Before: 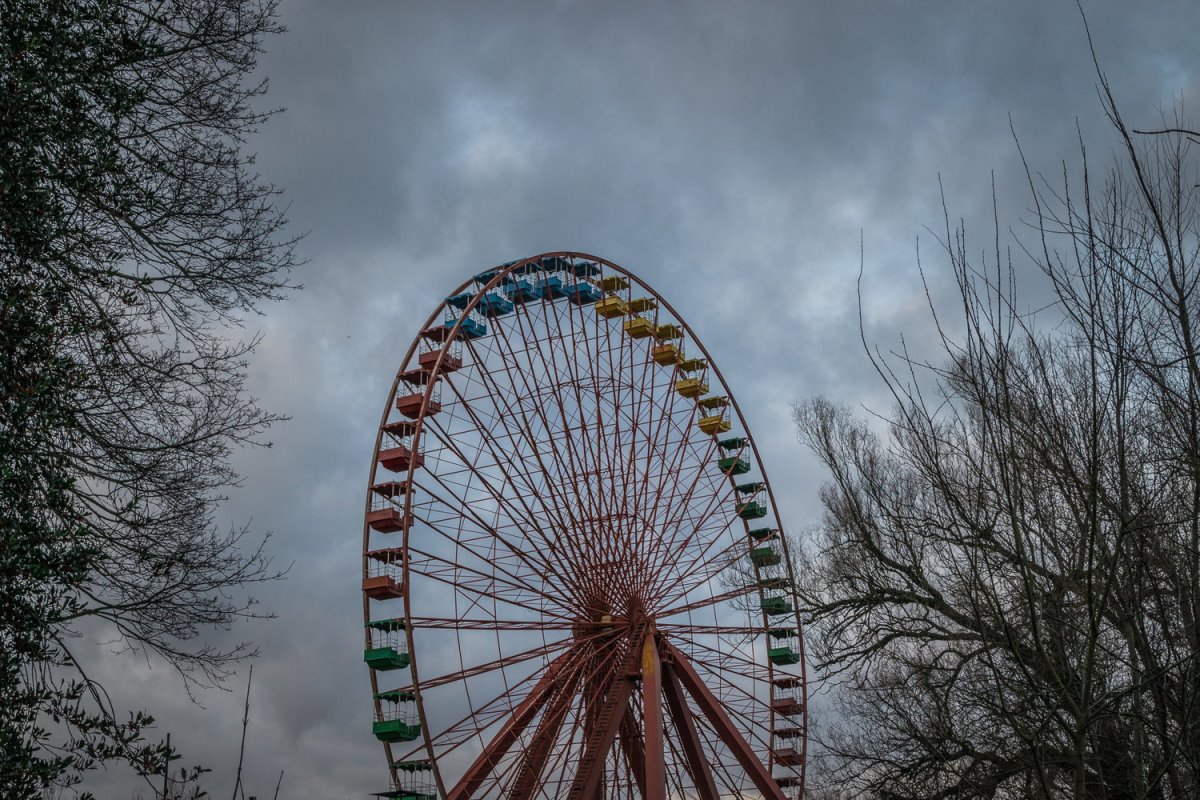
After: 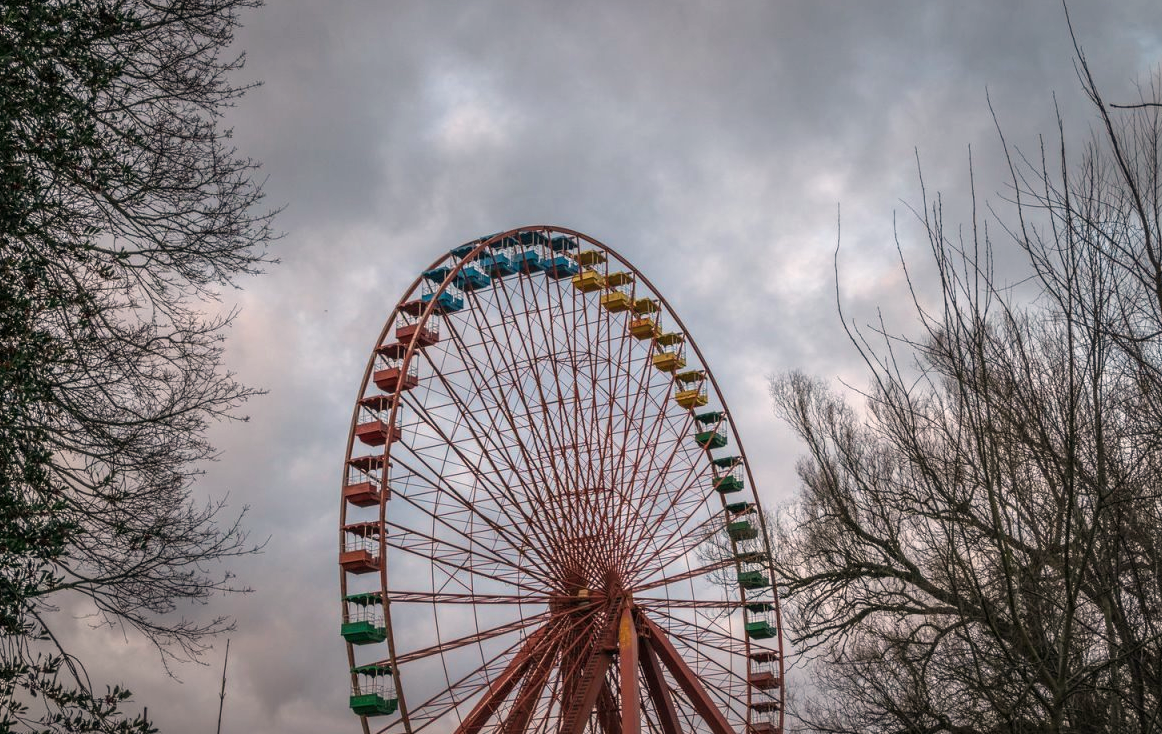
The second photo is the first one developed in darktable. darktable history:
crop: left 1.964%, top 3.251%, right 1.122%, bottom 4.933%
white balance: red 1.127, blue 0.943
exposure: exposure 0.556 EV, compensate highlight preservation false
